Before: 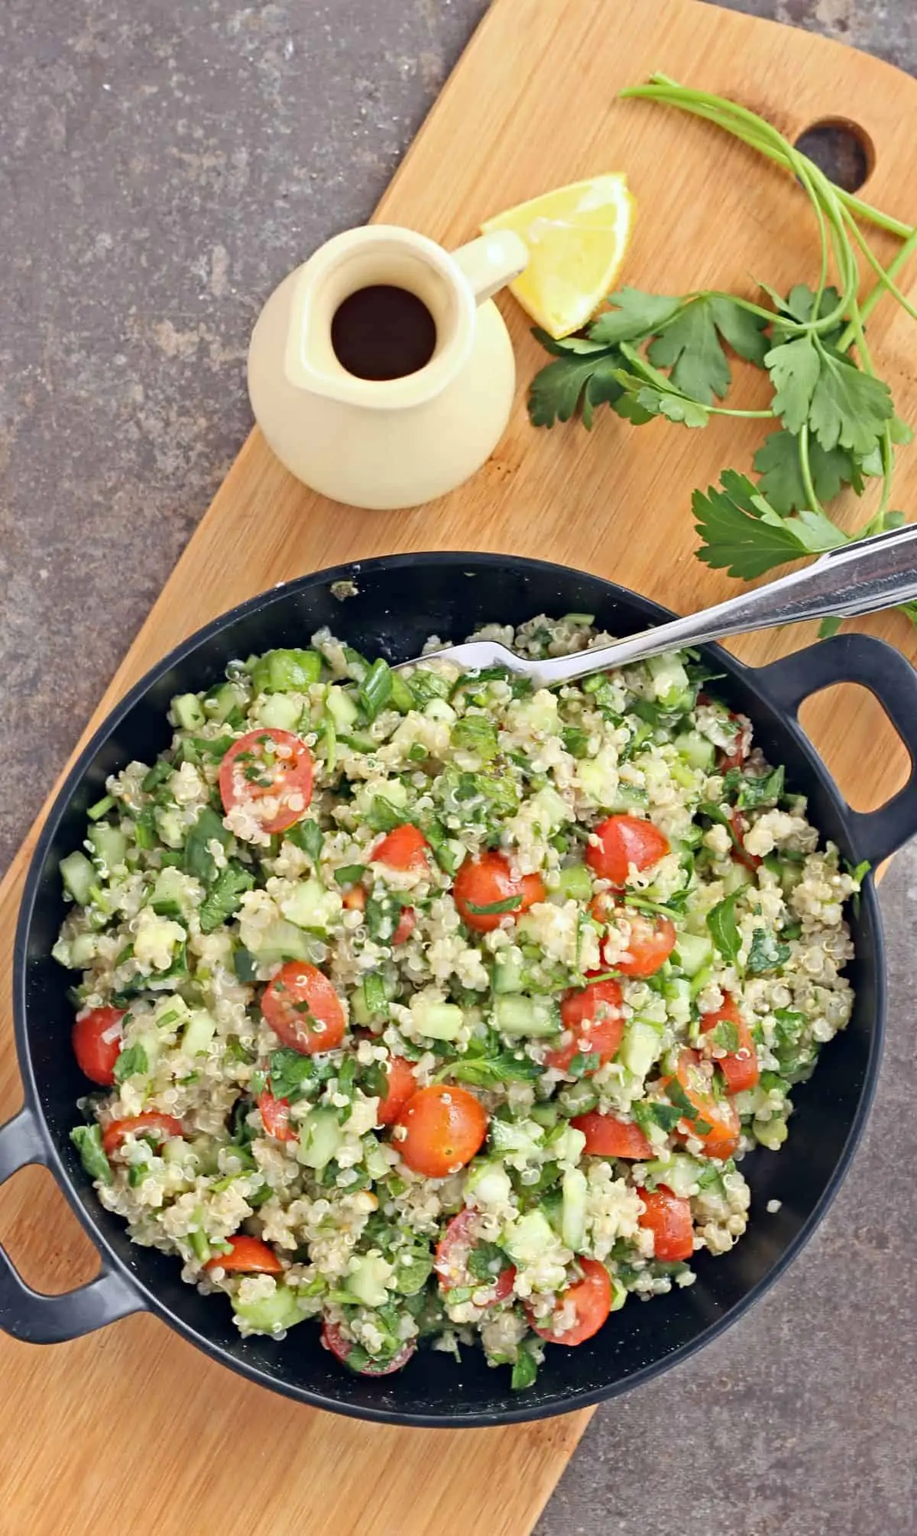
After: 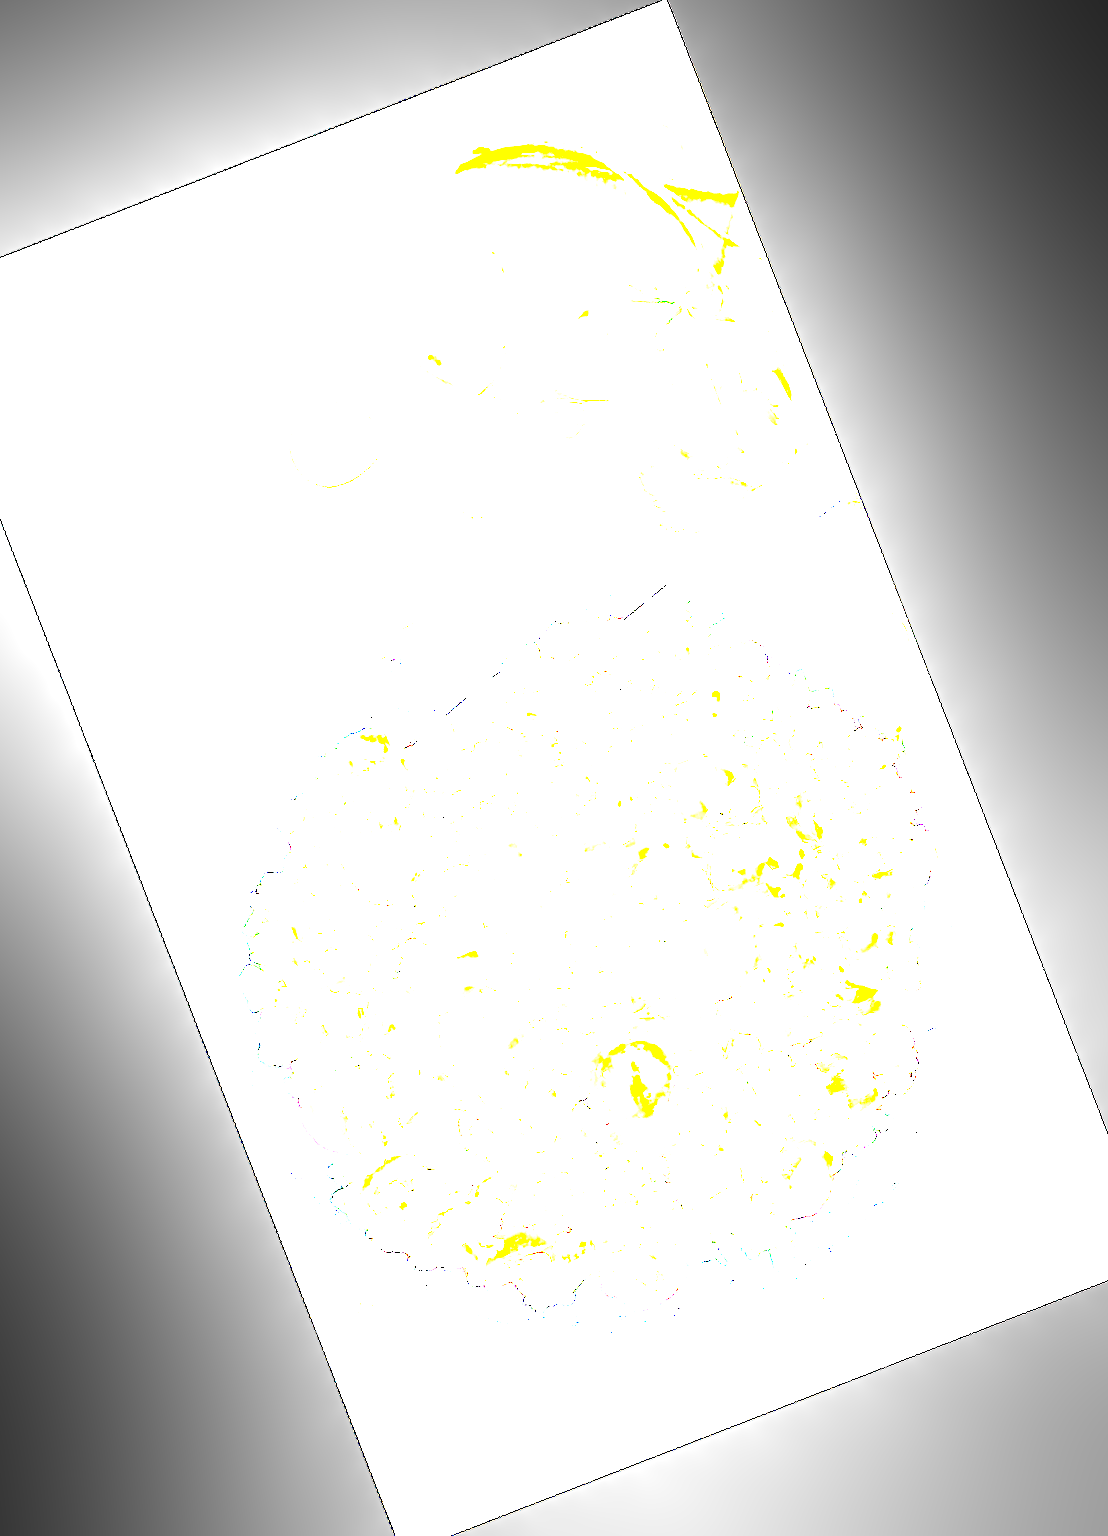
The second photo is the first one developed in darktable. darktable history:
crop and rotate: angle 21.24°, left 6.976%, right 3.738%, bottom 1.069%
local contrast: on, module defaults
sharpen: on, module defaults
exposure: exposure 7.912 EV, compensate exposure bias true, compensate highlight preservation false
